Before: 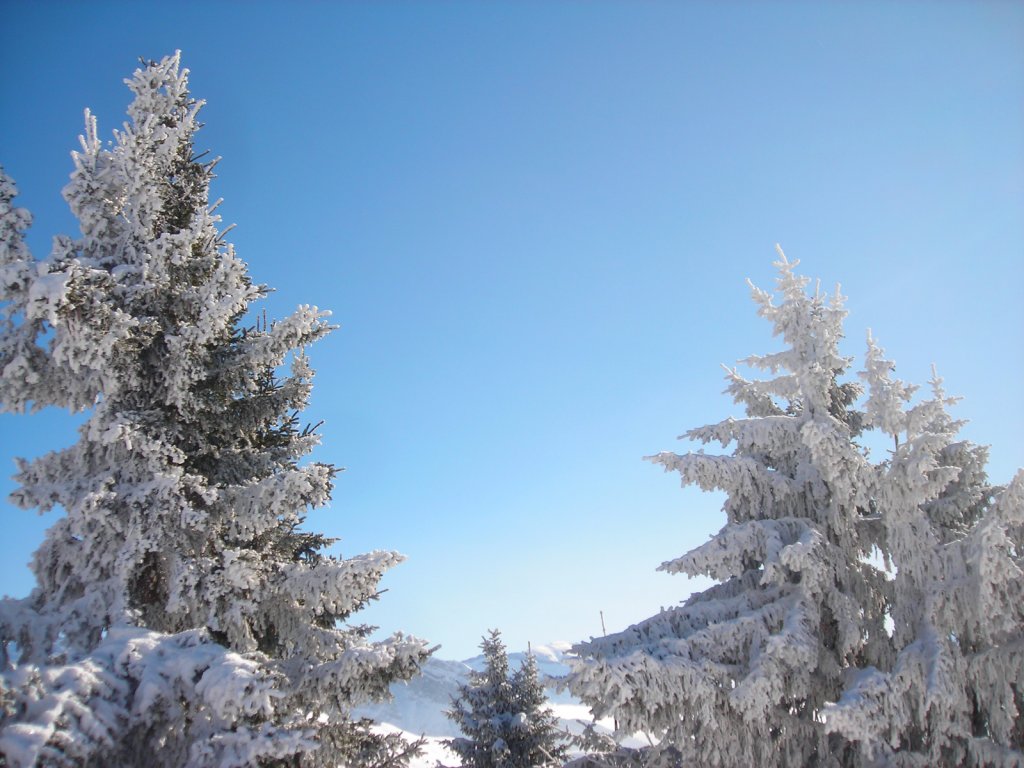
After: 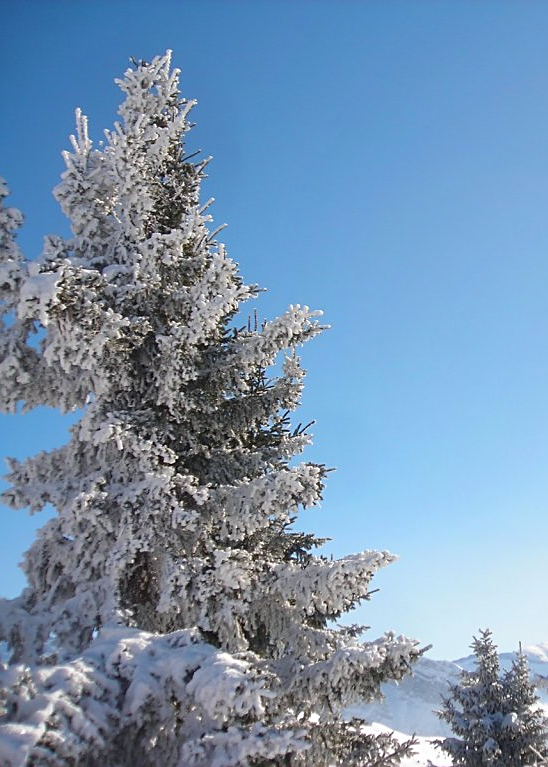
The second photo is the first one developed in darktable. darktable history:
crop: left 0.929%, right 45.552%, bottom 0.079%
color correction: highlights b* 0.035, saturation 0.987
shadows and highlights: radius 126.89, shadows 30.44, highlights -30.76, low approximation 0.01, soften with gaussian
sharpen: on, module defaults
